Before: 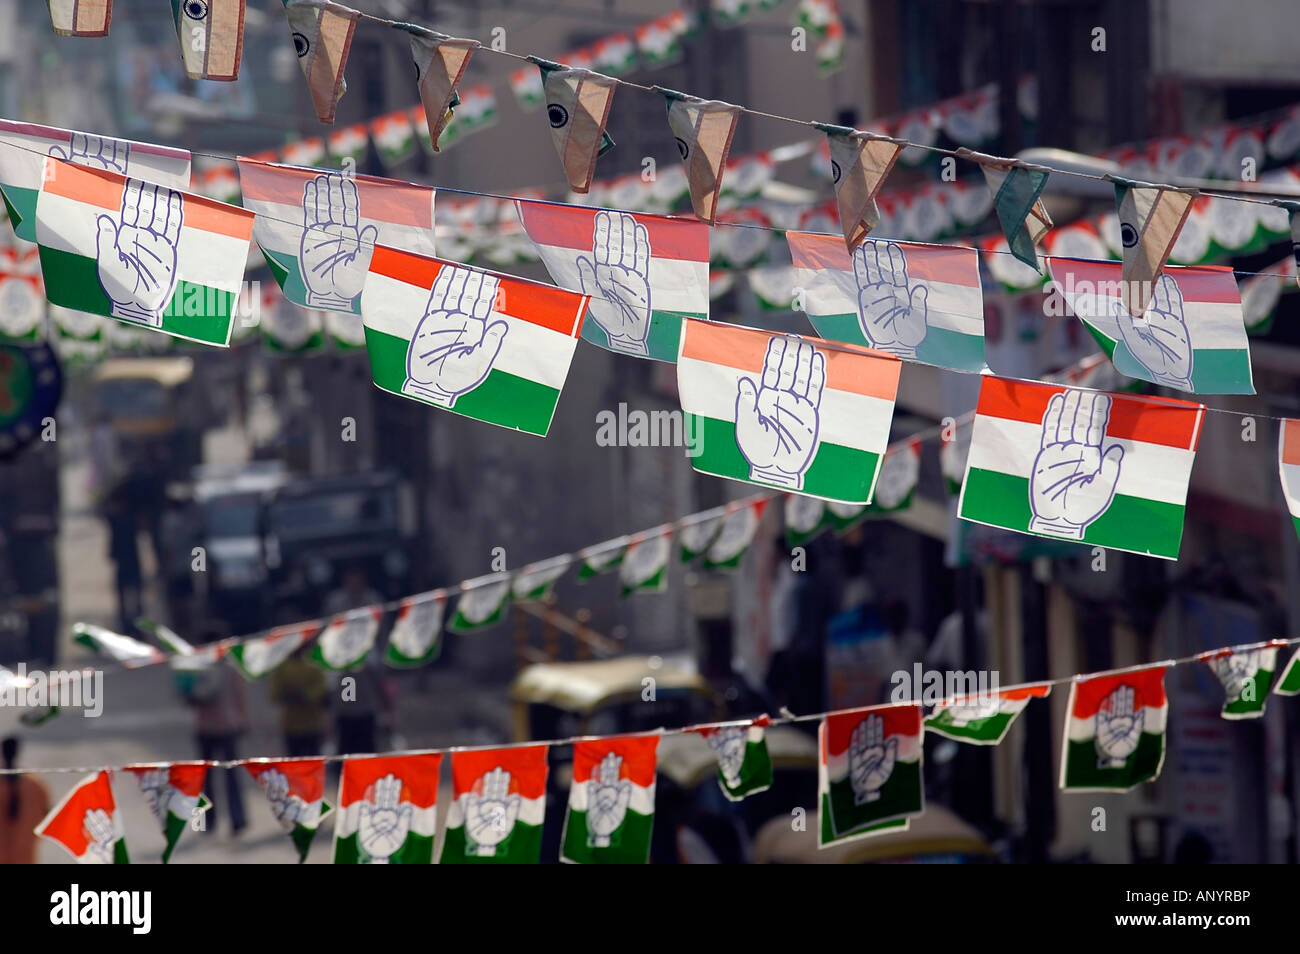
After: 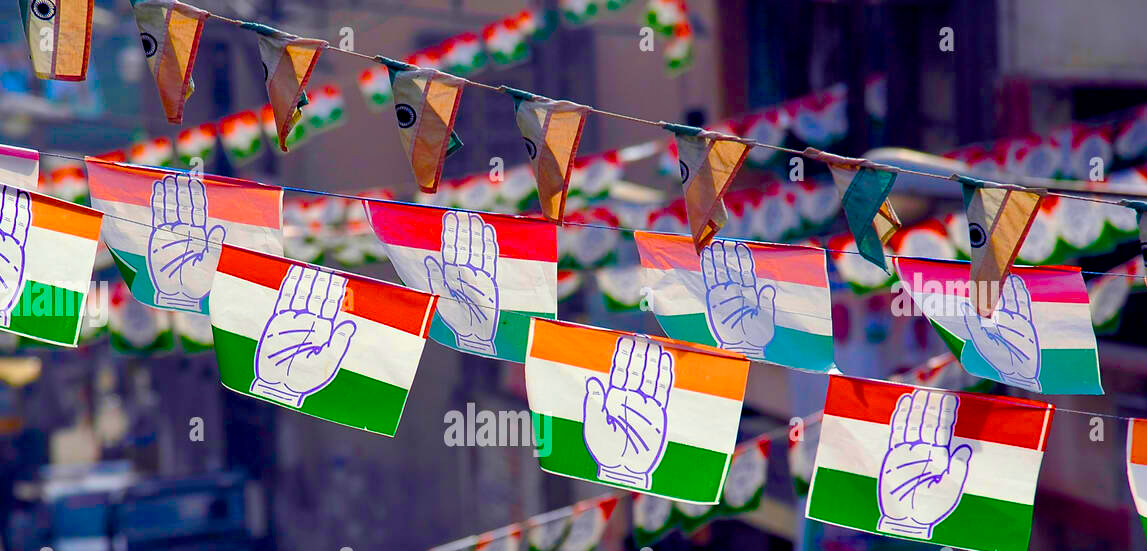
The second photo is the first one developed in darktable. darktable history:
crop and rotate: left 11.732%, bottom 42.203%
color balance rgb: linear chroma grading › shadows 16.748%, linear chroma grading › highlights 61.306%, linear chroma grading › global chroma 49.783%, perceptual saturation grading › global saturation 20%, perceptual saturation grading › highlights -25.661%, perceptual saturation grading › shadows 49.357%, global vibrance 41.126%
local contrast: mode bilateral grid, contrast 20, coarseness 50, detail 120%, midtone range 0.2
